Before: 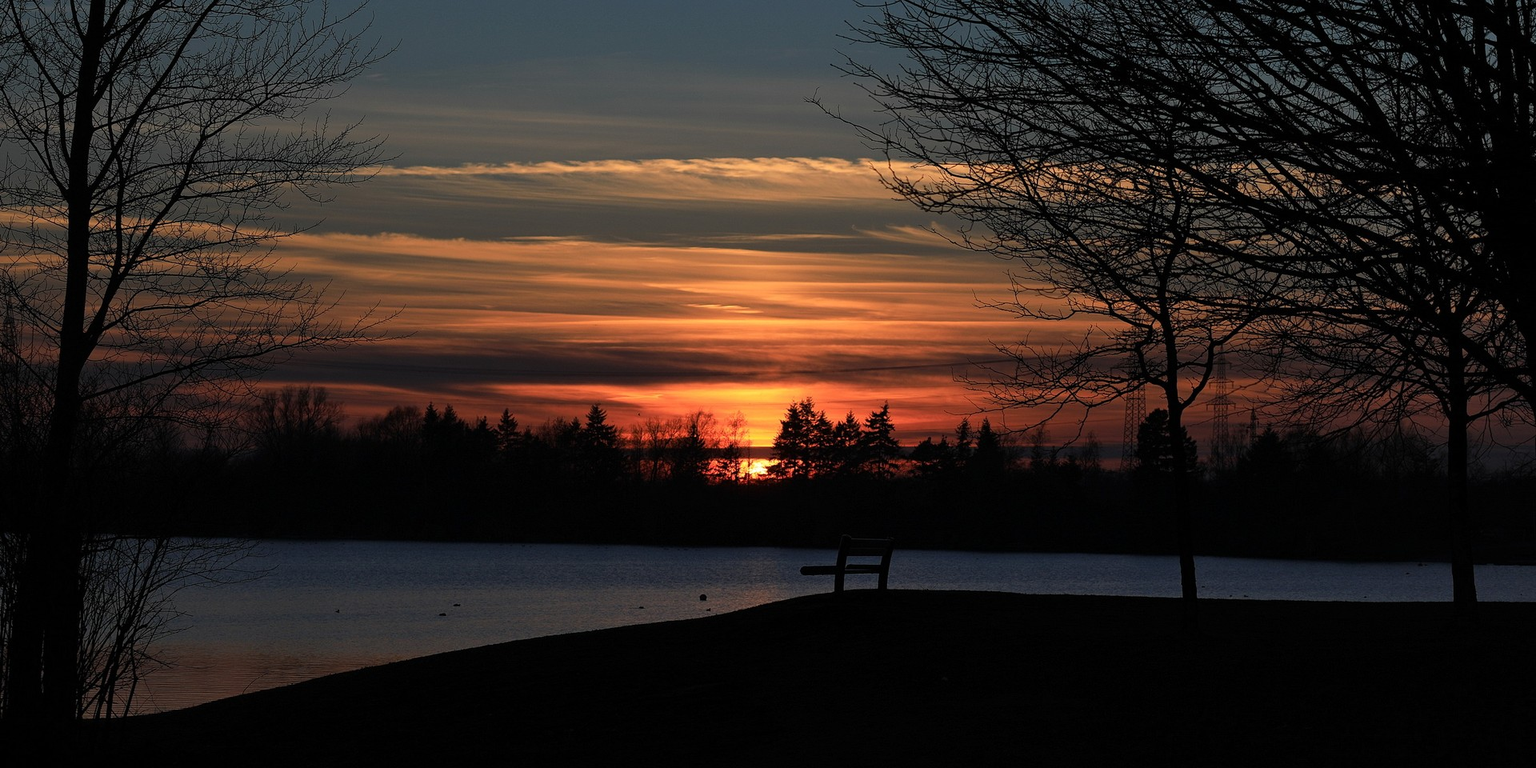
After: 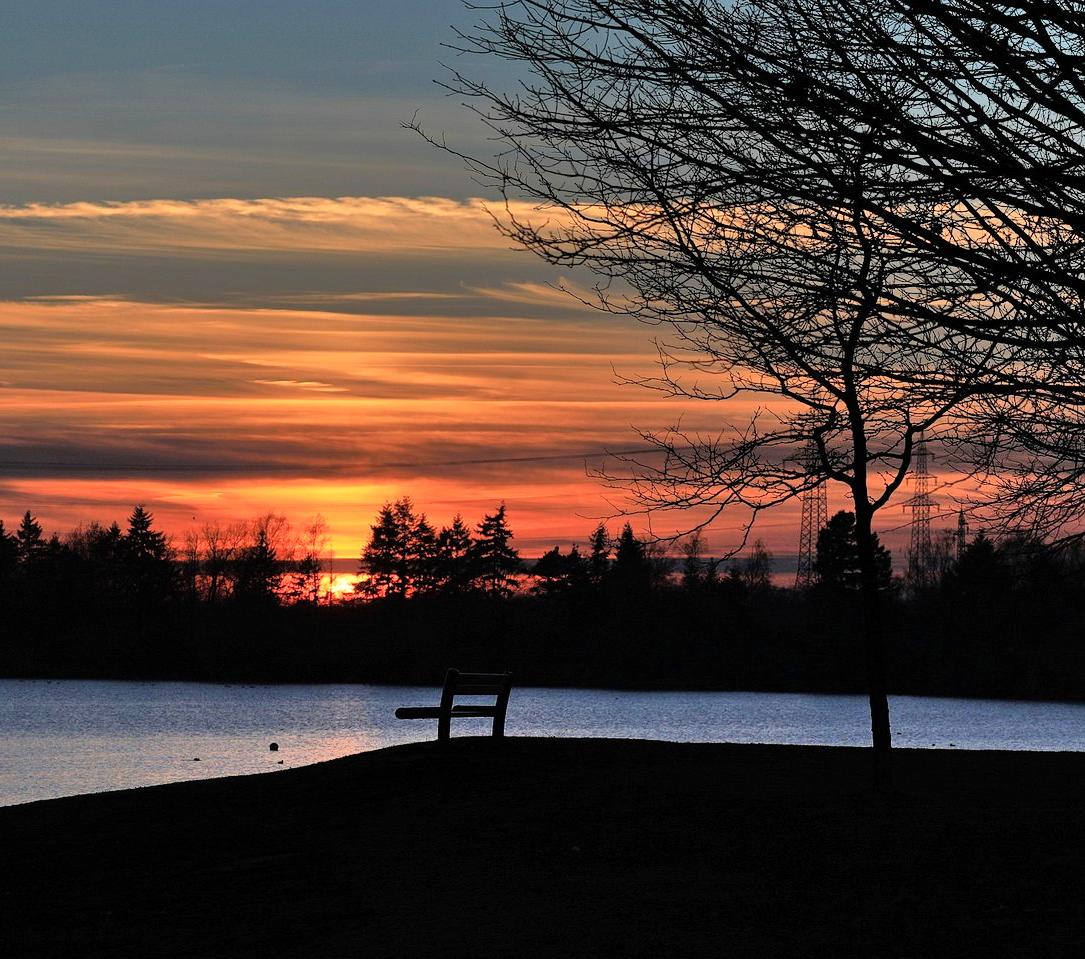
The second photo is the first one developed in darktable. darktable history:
tone equalizer: -7 EV 0.153 EV, -6 EV 0.623 EV, -5 EV 1.14 EV, -4 EV 1.37 EV, -3 EV 1.17 EV, -2 EV 0.6 EV, -1 EV 0.156 EV
shadows and highlights: soften with gaussian
crop: left 31.544%, top 0.008%, right 11.925%
